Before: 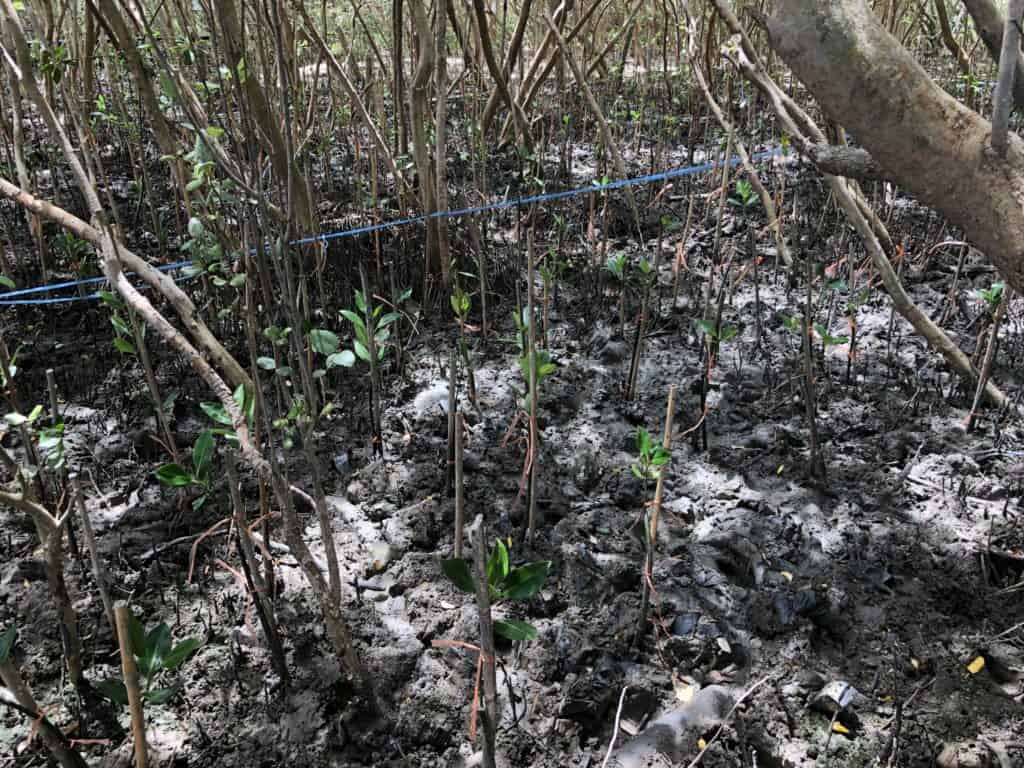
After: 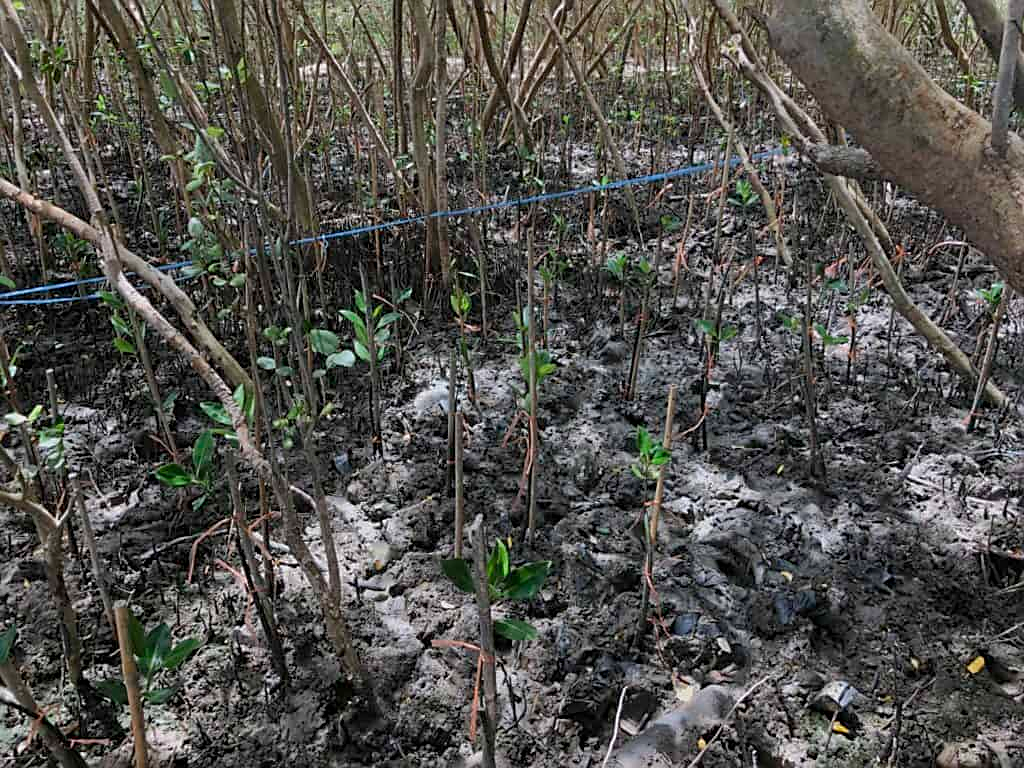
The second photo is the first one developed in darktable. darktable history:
tone equalizer: -8 EV 0.25 EV, -7 EV 0.417 EV, -6 EV 0.417 EV, -5 EV 0.25 EV, -3 EV -0.25 EV, -2 EV -0.417 EV, -1 EV -0.417 EV, +0 EV -0.25 EV, edges refinement/feathering 500, mask exposure compensation -1.57 EV, preserve details guided filter
sharpen: on, module defaults
white balance: red 1, blue 1
